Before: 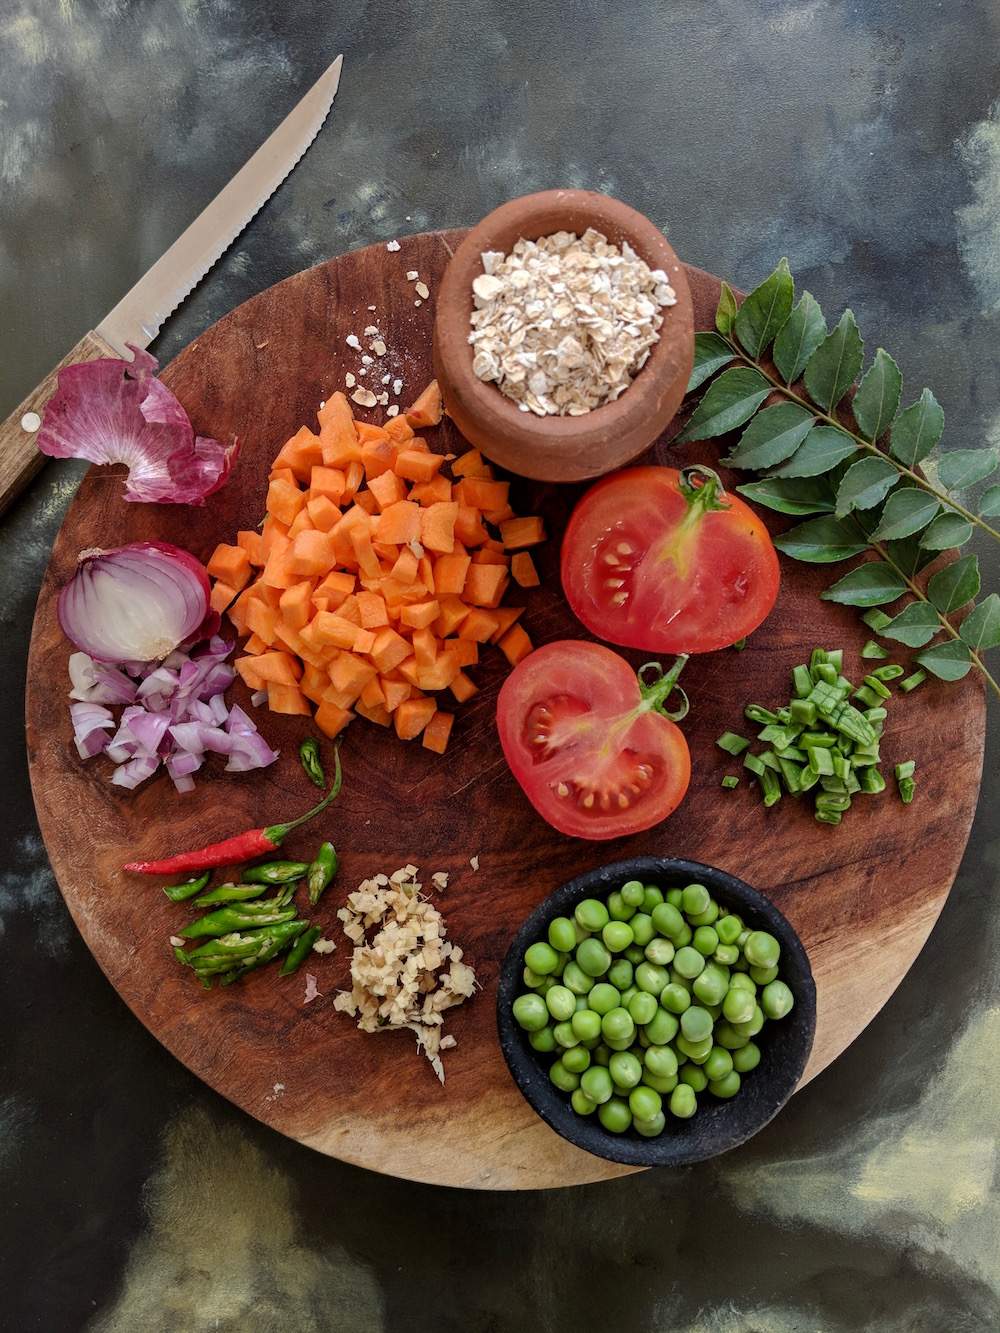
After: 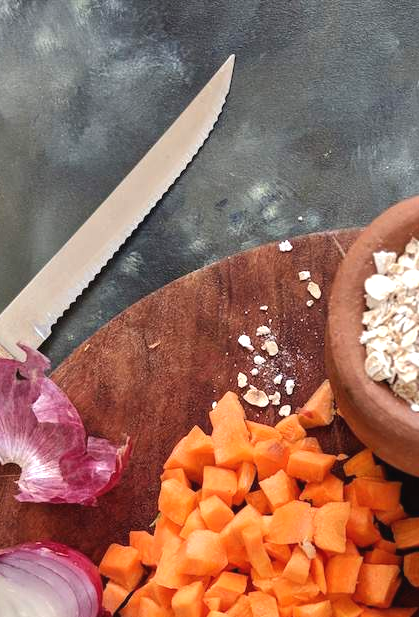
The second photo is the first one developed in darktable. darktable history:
exposure: black level correction -0.002, exposure 0.54 EV, compensate highlight preservation false
crop and rotate: left 10.817%, top 0.062%, right 47.194%, bottom 53.626%
